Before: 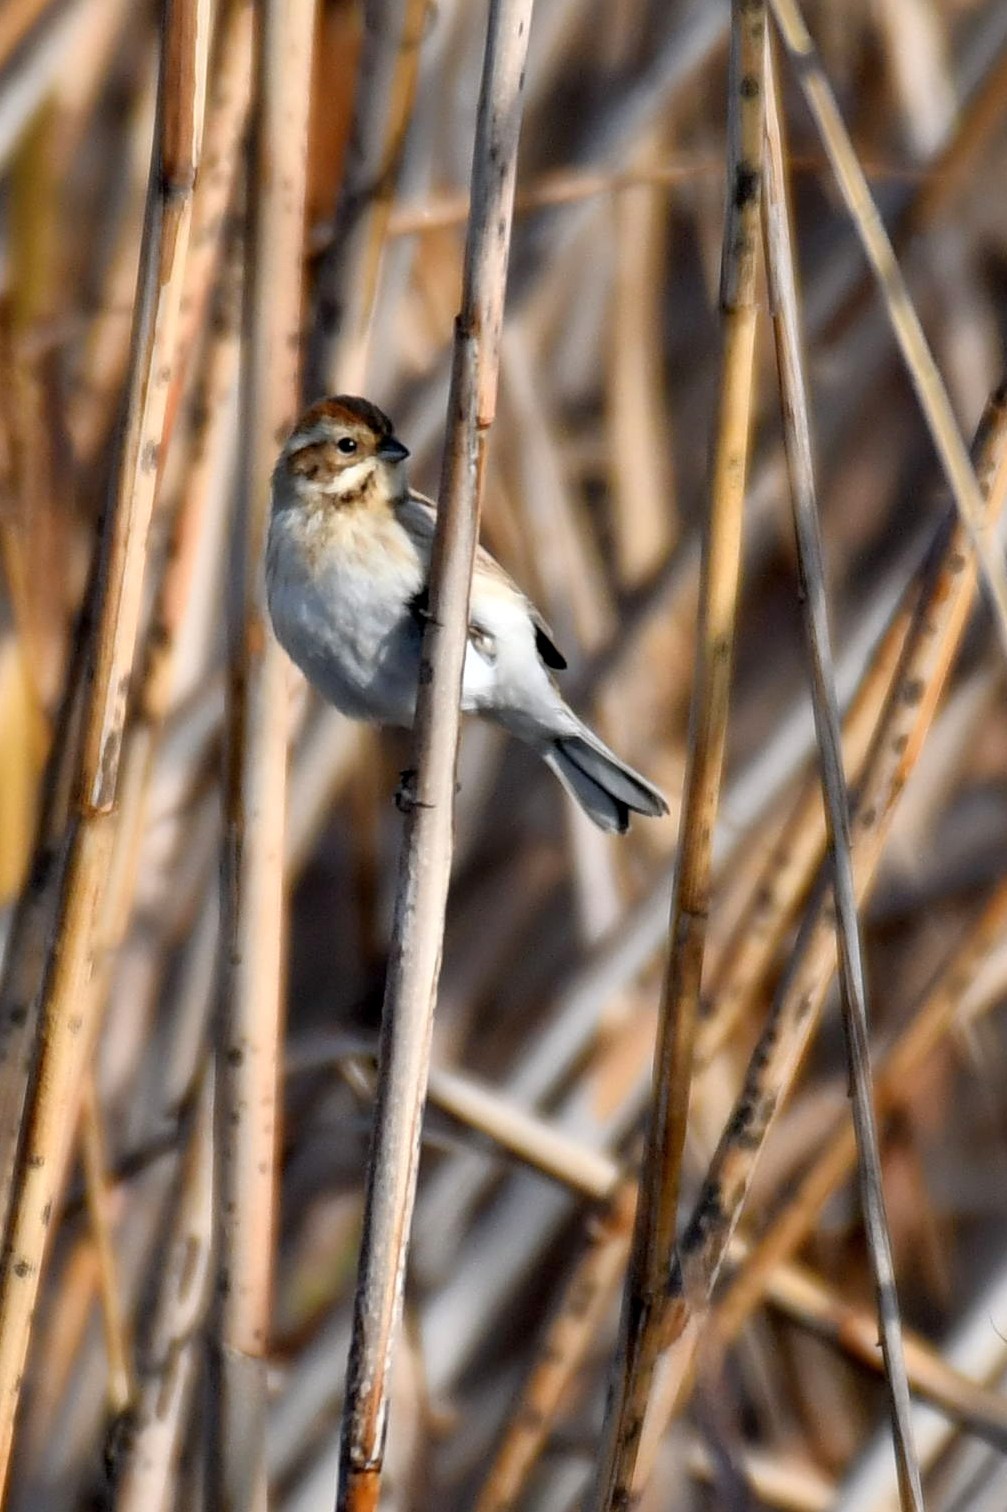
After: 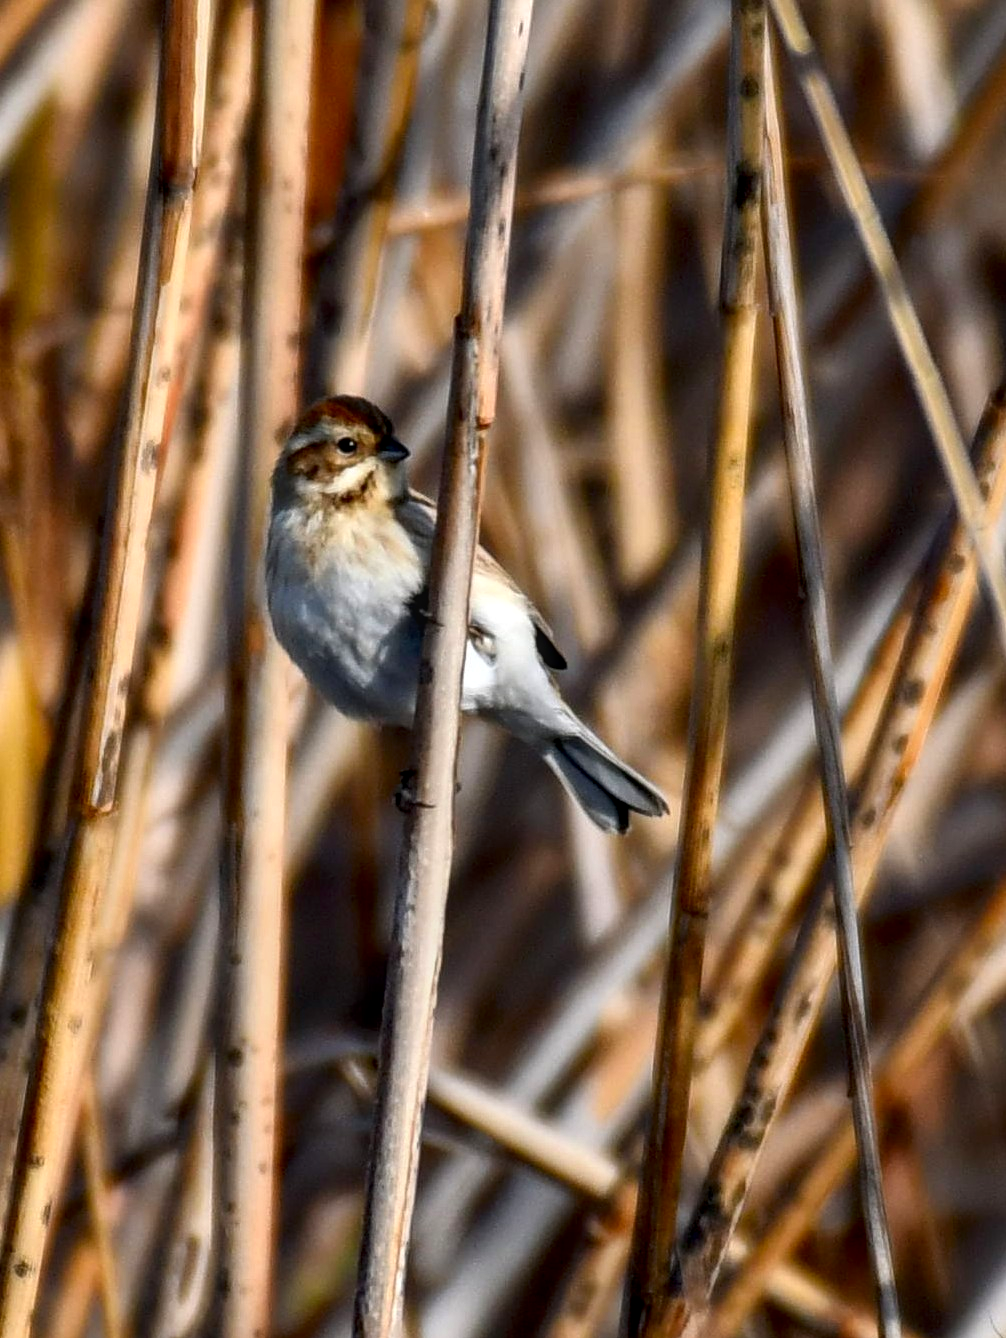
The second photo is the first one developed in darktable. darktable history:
crop and rotate: top 0%, bottom 11.469%
contrast brightness saturation: contrast 0.115, brightness -0.118, saturation 0.204
local contrast: on, module defaults
